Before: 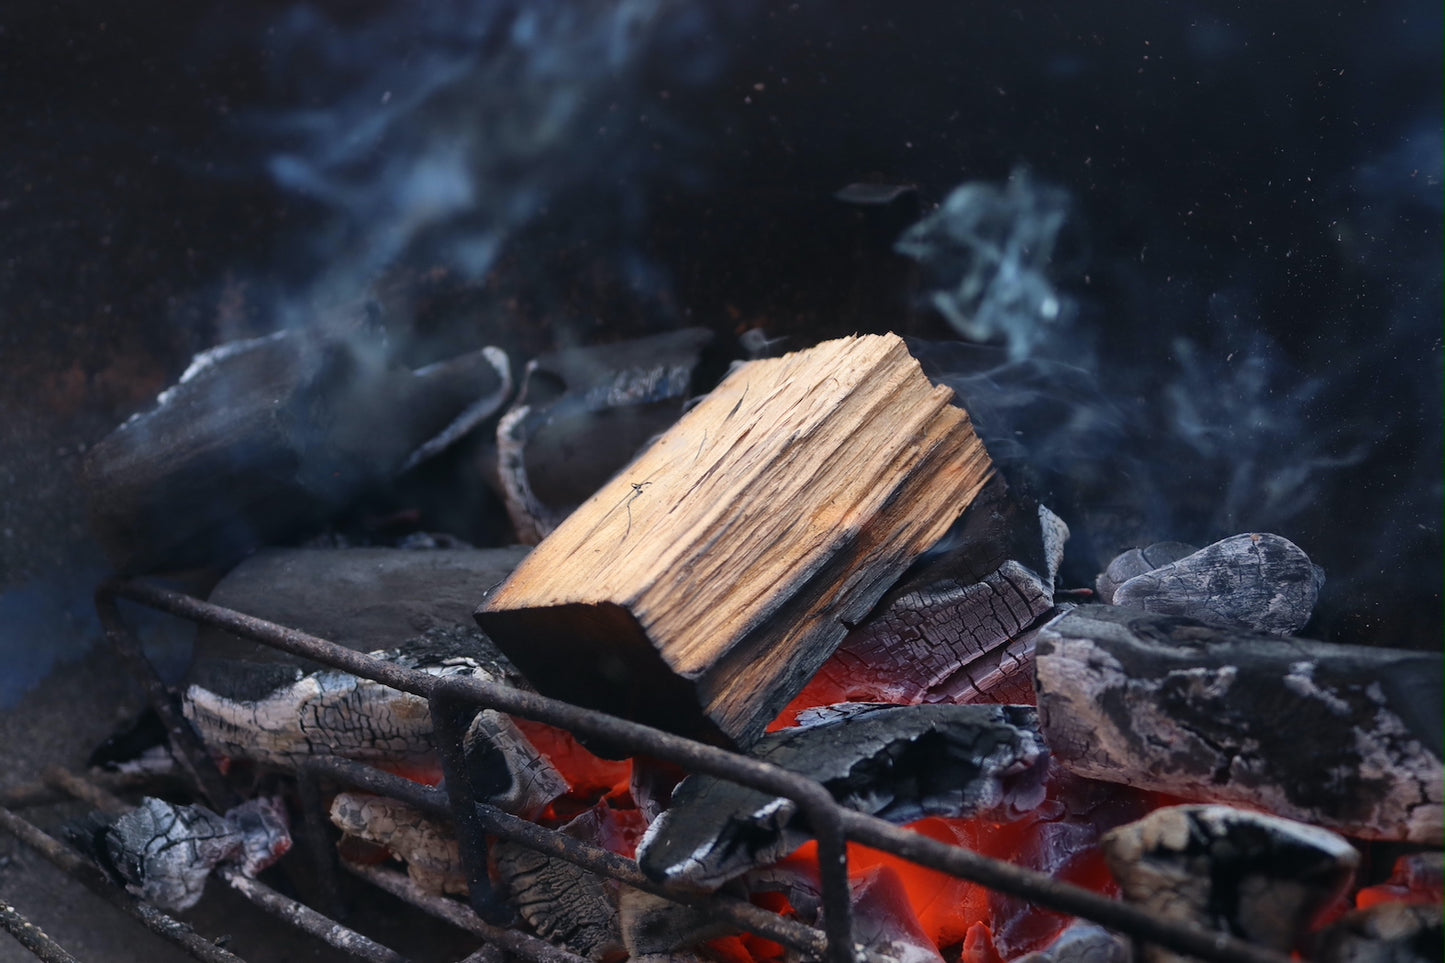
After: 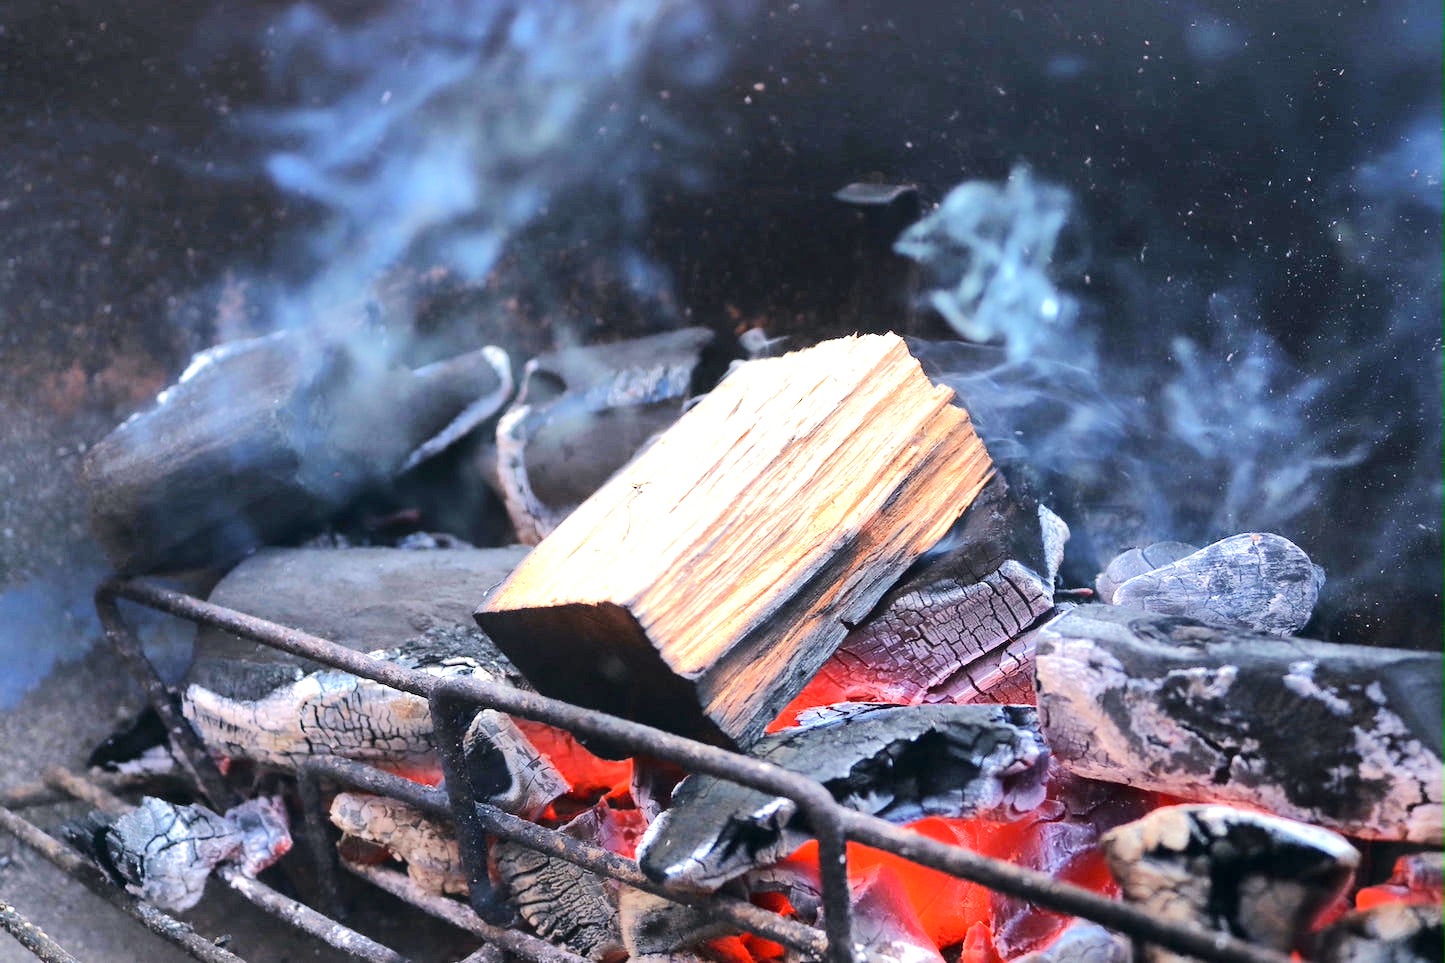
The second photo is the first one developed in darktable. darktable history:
tone equalizer: -7 EV 0.141 EV, -6 EV 0.635 EV, -5 EV 1.16 EV, -4 EV 1.37 EV, -3 EV 1.16 EV, -2 EV 0.6 EV, -1 EV 0.159 EV, edges refinement/feathering 500, mask exposure compensation -1.57 EV, preserve details no
exposure: black level correction 0.001, exposure 1.325 EV, compensate highlight preservation false
